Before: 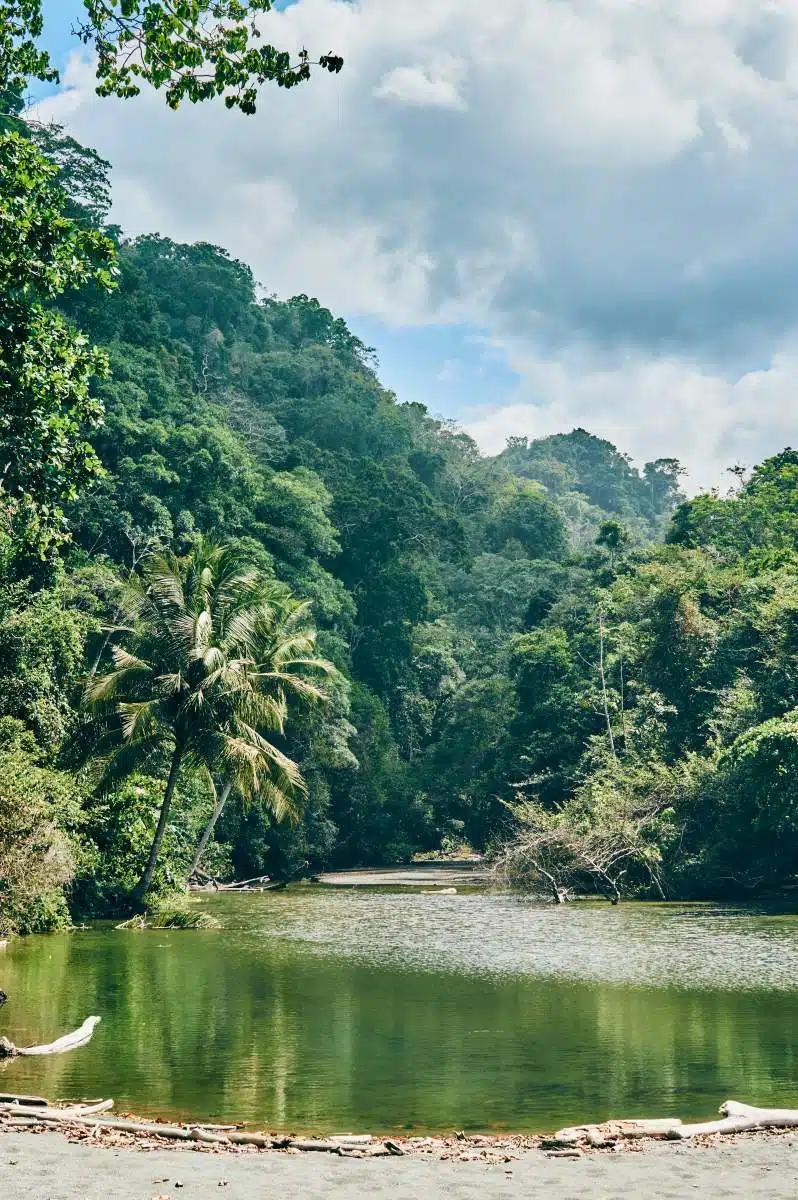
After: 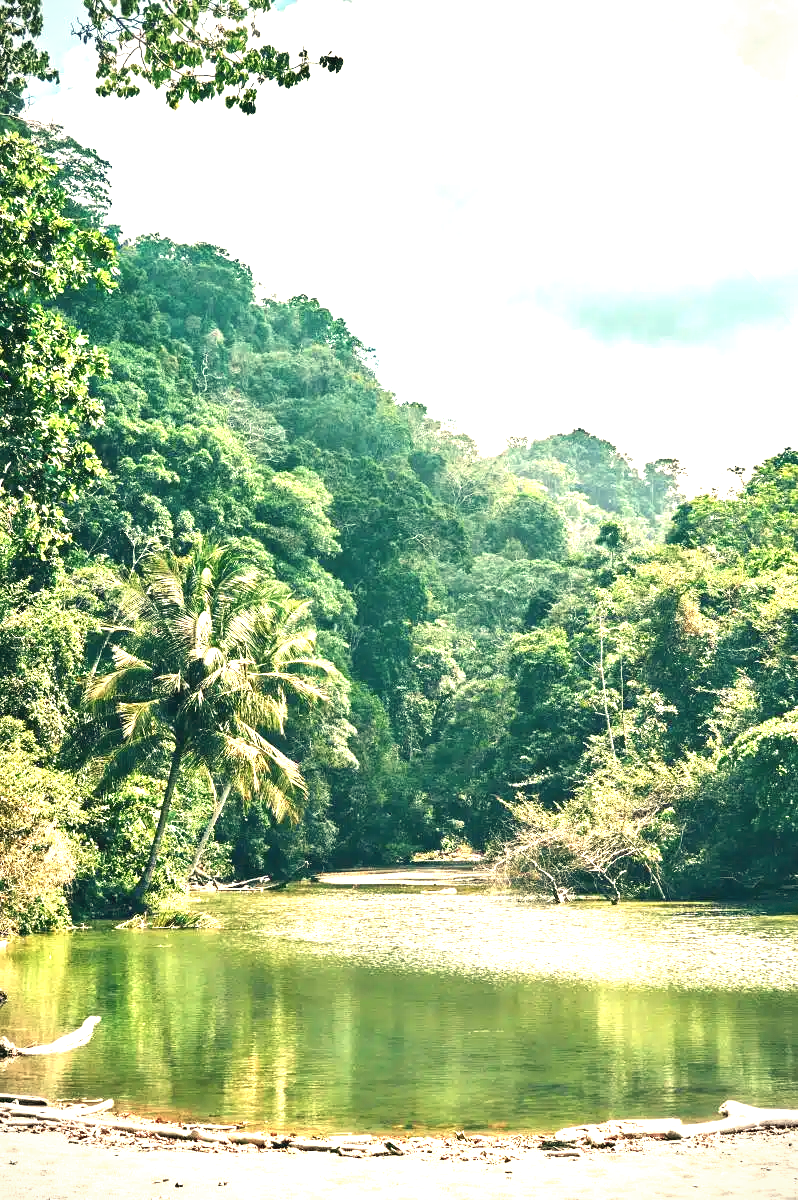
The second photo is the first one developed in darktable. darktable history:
contrast brightness saturation: contrast -0.08, brightness -0.04, saturation -0.11
exposure: black level correction 0, exposure 1.675 EV, compensate exposure bias true, compensate highlight preservation false
white balance: red 1.123, blue 0.83
vignetting: dithering 8-bit output, unbound false
